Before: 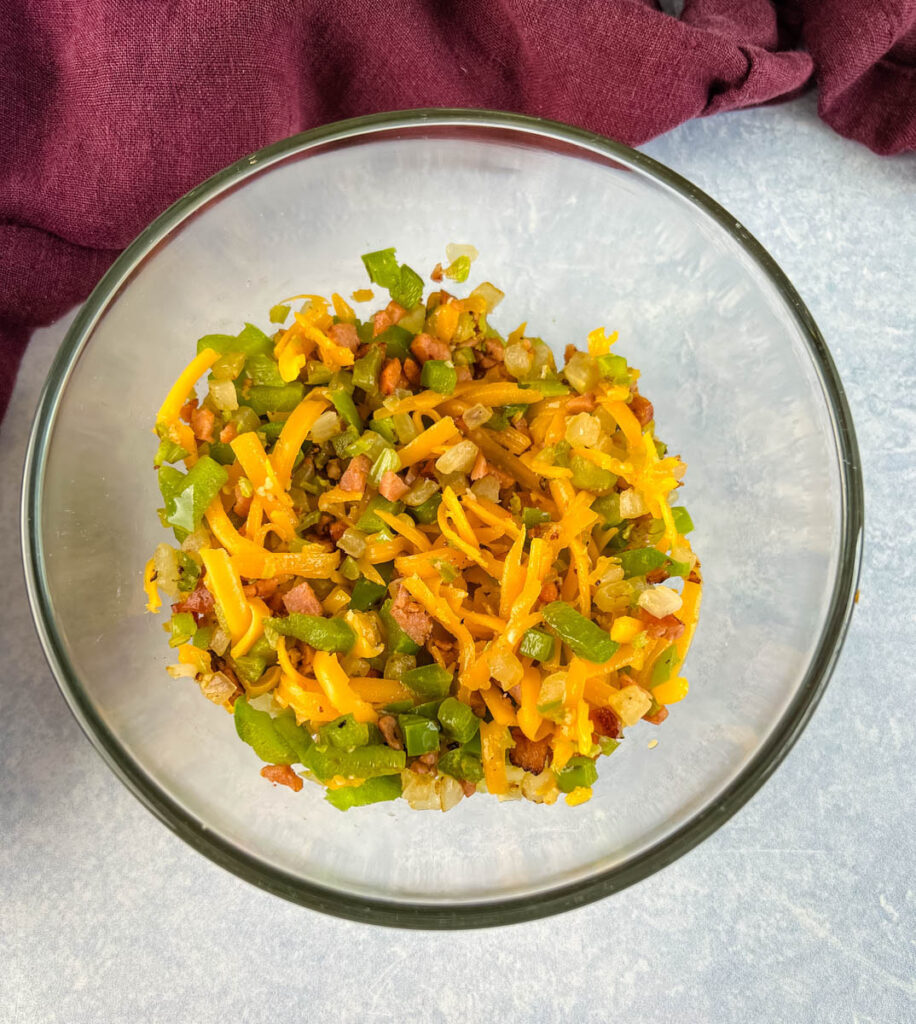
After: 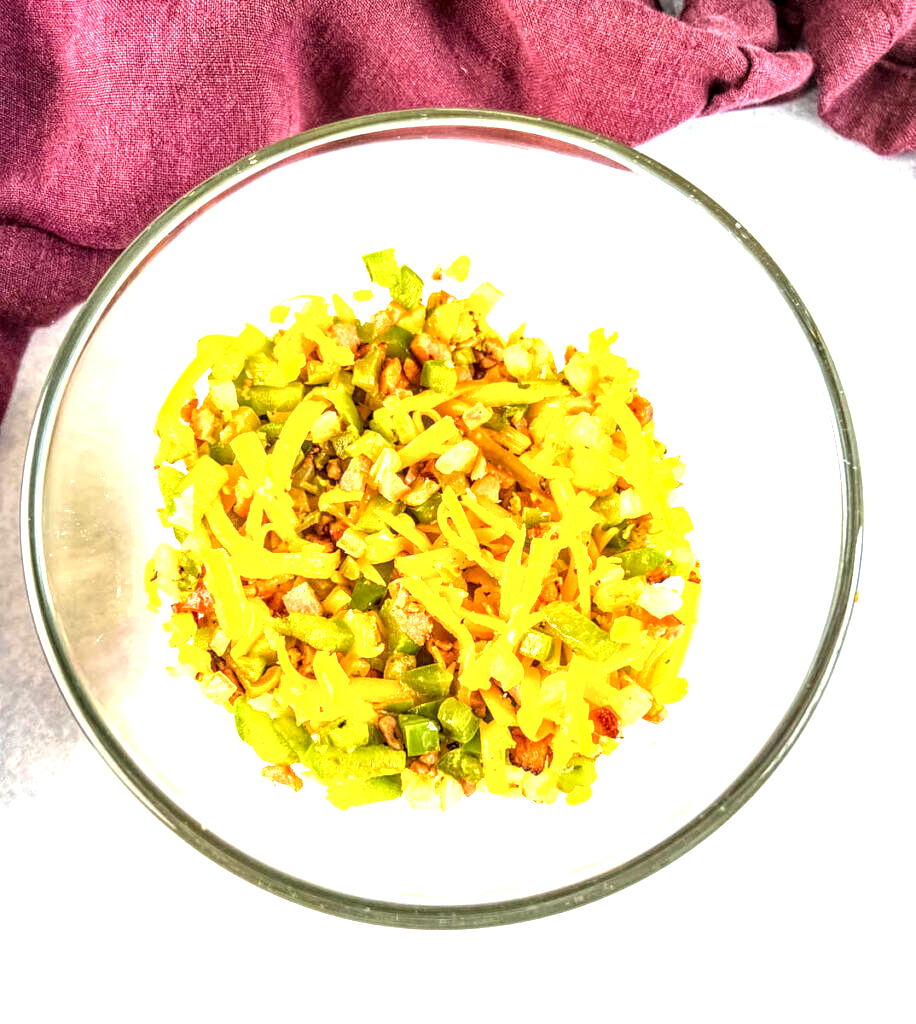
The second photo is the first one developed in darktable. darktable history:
local contrast: detail 150%
exposure: black level correction 0.001, exposure 1.728 EV, compensate exposure bias true, compensate highlight preservation false
